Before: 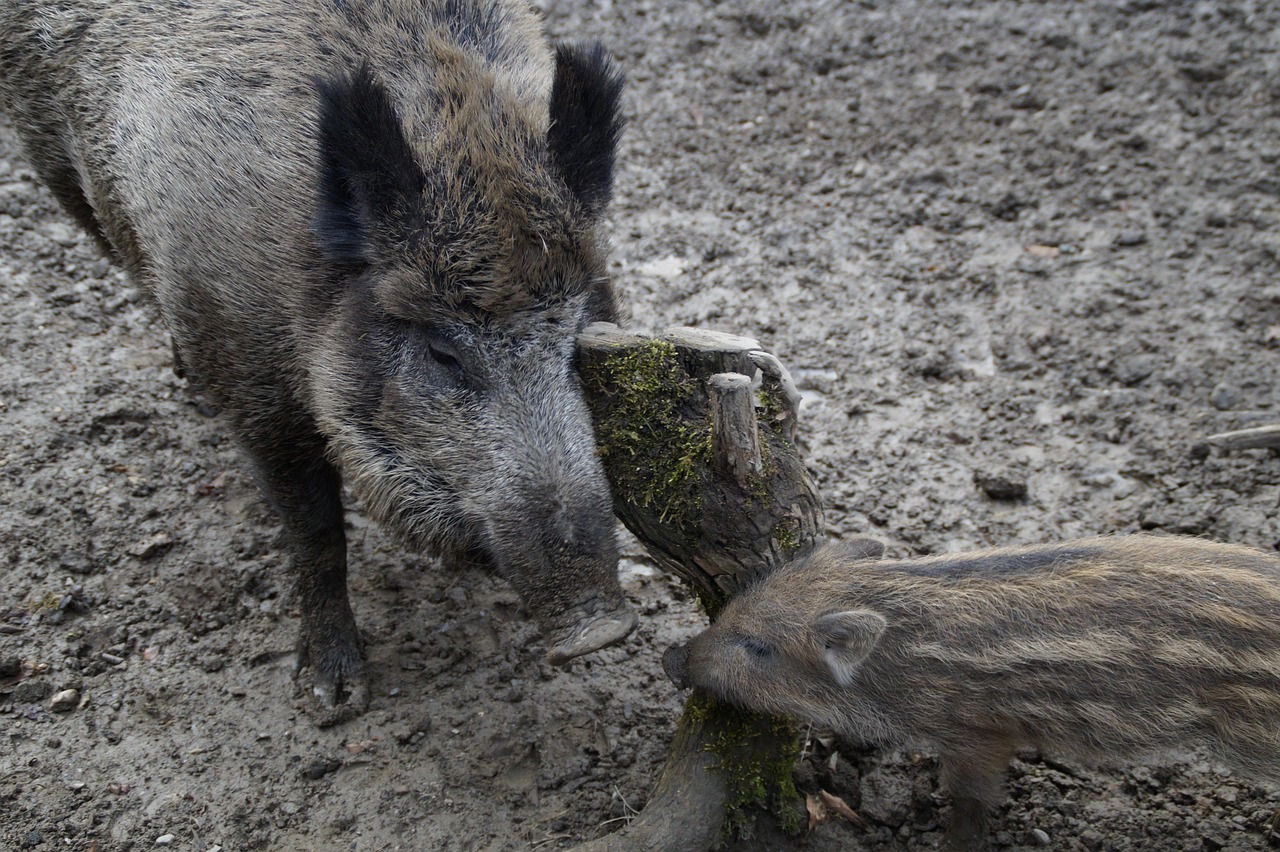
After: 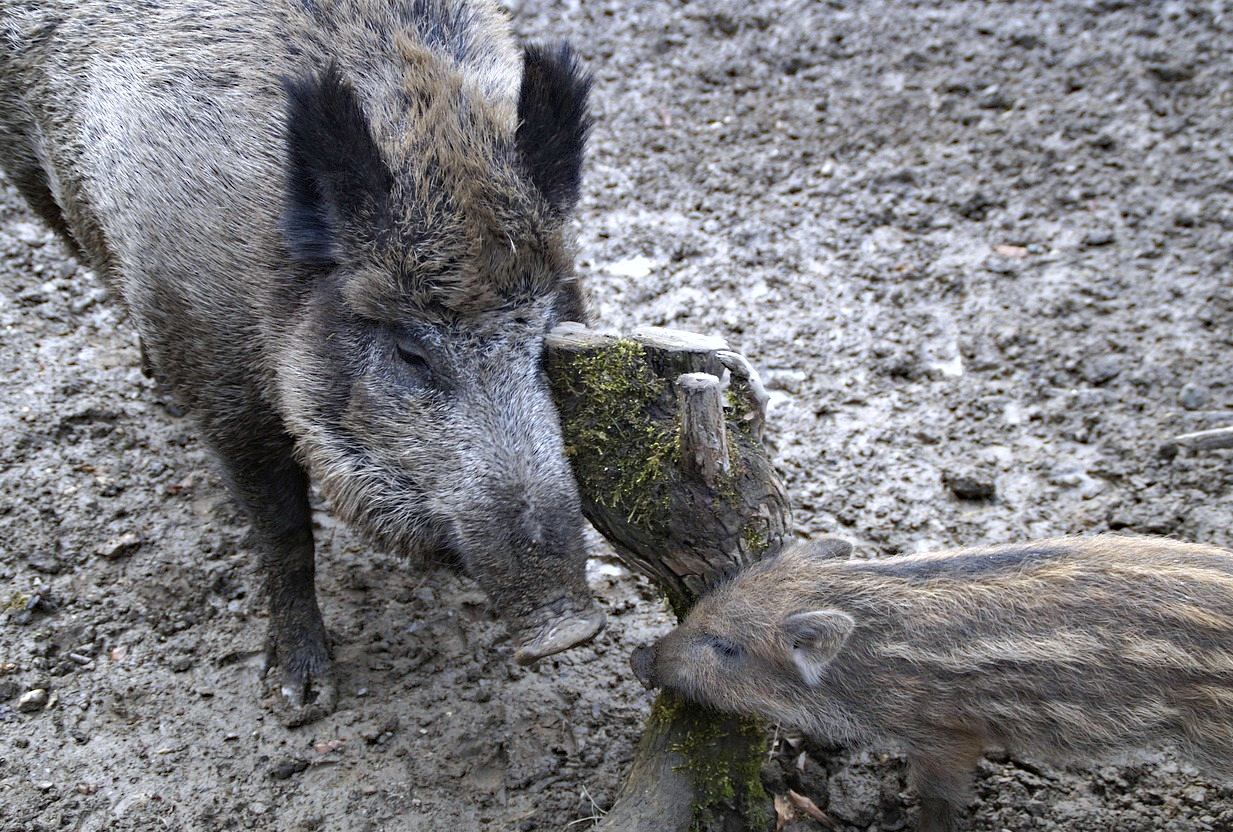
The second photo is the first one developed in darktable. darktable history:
shadows and highlights: shadows 29.32, highlights -29.32, low approximation 0.01, soften with gaussian
crop and rotate: left 2.536%, right 1.107%, bottom 2.246%
exposure: exposure 0.766 EV, compensate highlight preservation false
haze removal: compatibility mode true, adaptive false
sharpen: radius 2.883, amount 0.868, threshold 47.523
white balance: red 0.984, blue 1.059
